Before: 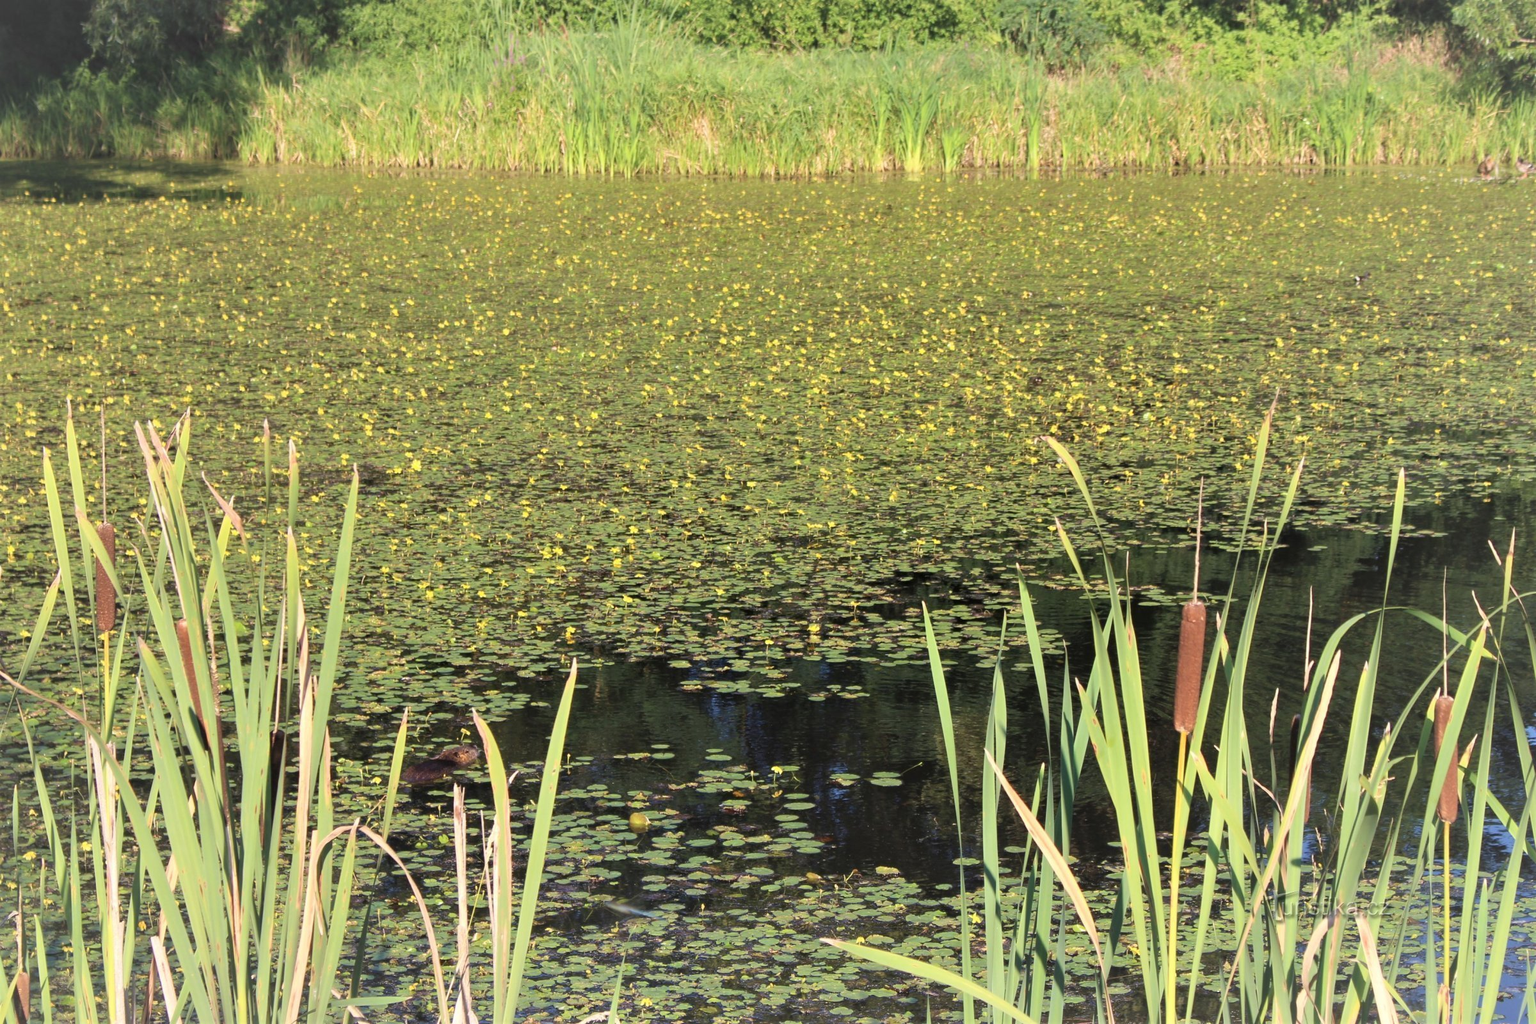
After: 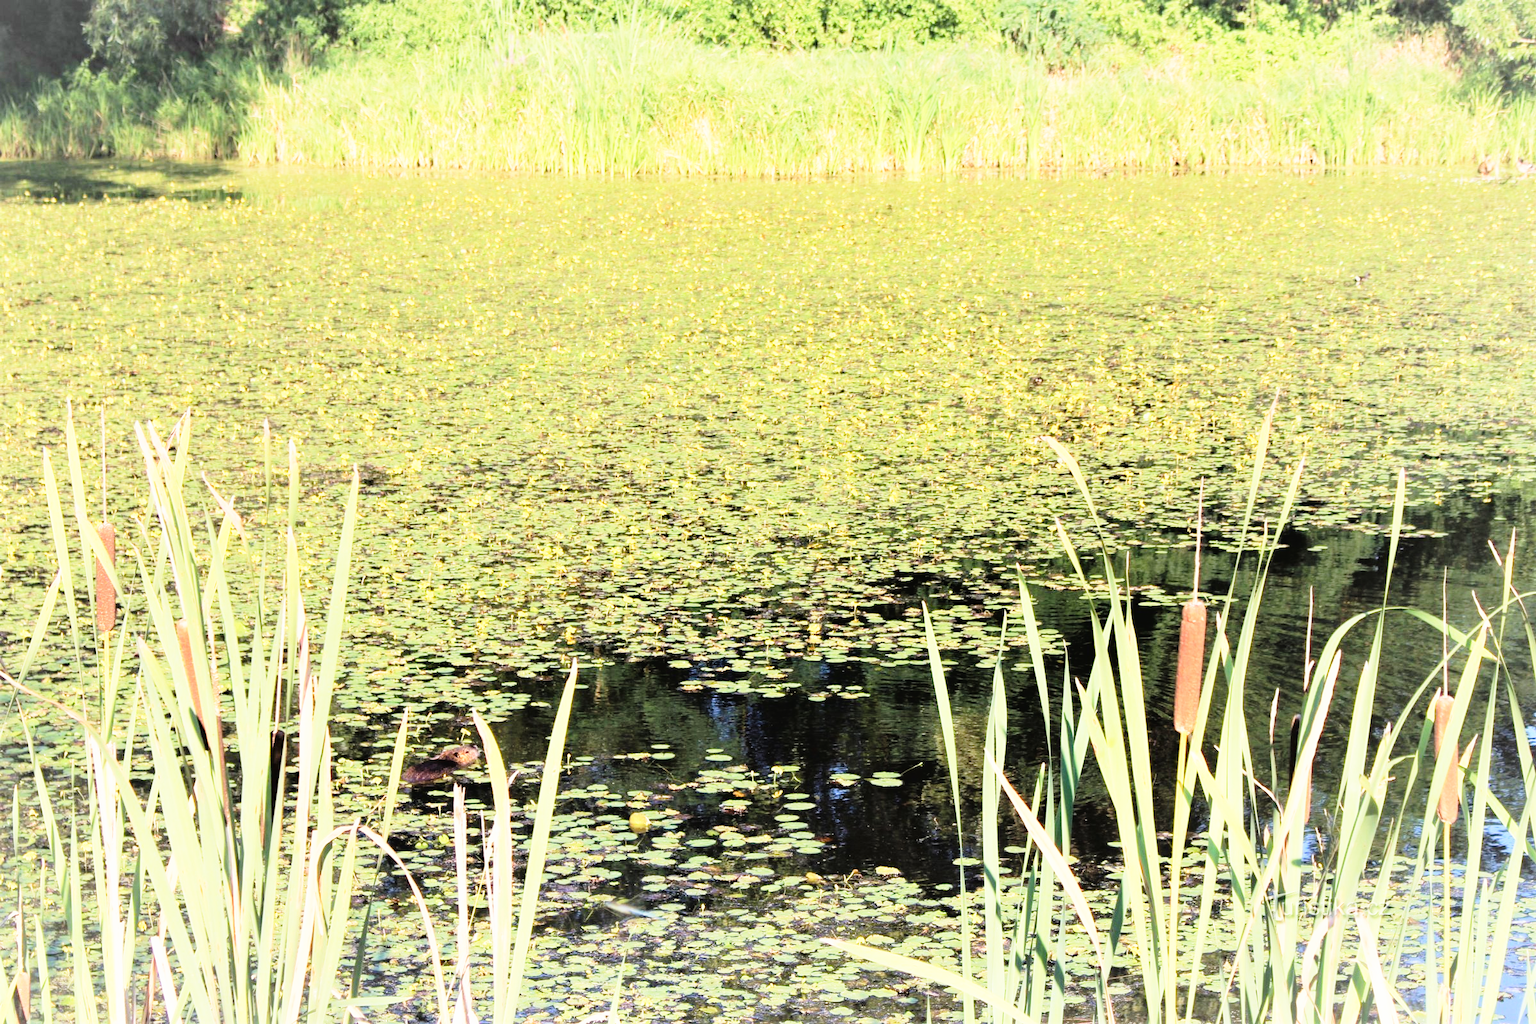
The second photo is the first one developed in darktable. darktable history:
tone curve: curves: ch0 [(0, 0.01) (0.133, 0.057) (0.338, 0.327) (0.494, 0.55) (0.726, 0.807) (1, 1)]; ch1 [(0, 0) (0.346, 0.324) (0.45, 0.431) (0.5, 0.5) (0.522, 0.517) (0.543, 0.578) (1, 1)]; ch2 [(0, 0) (0.44, 0.424) (0.501, 0.499) (0.564, 0.611) (0.622, 0.667) (0.707, 0.746) (1, 1)], color space Lab, linked channels
base curve: curves: ch0 [(0, 0) (0.012, 0.01) (0.073, 0.168) (0.31, 0.711) (0.645, 0.957) (1, 1)], preserve colors none
local contrast: mode bilateral grid, contrast 100, coarseness 100, detail 93%, midtone range 0.2
